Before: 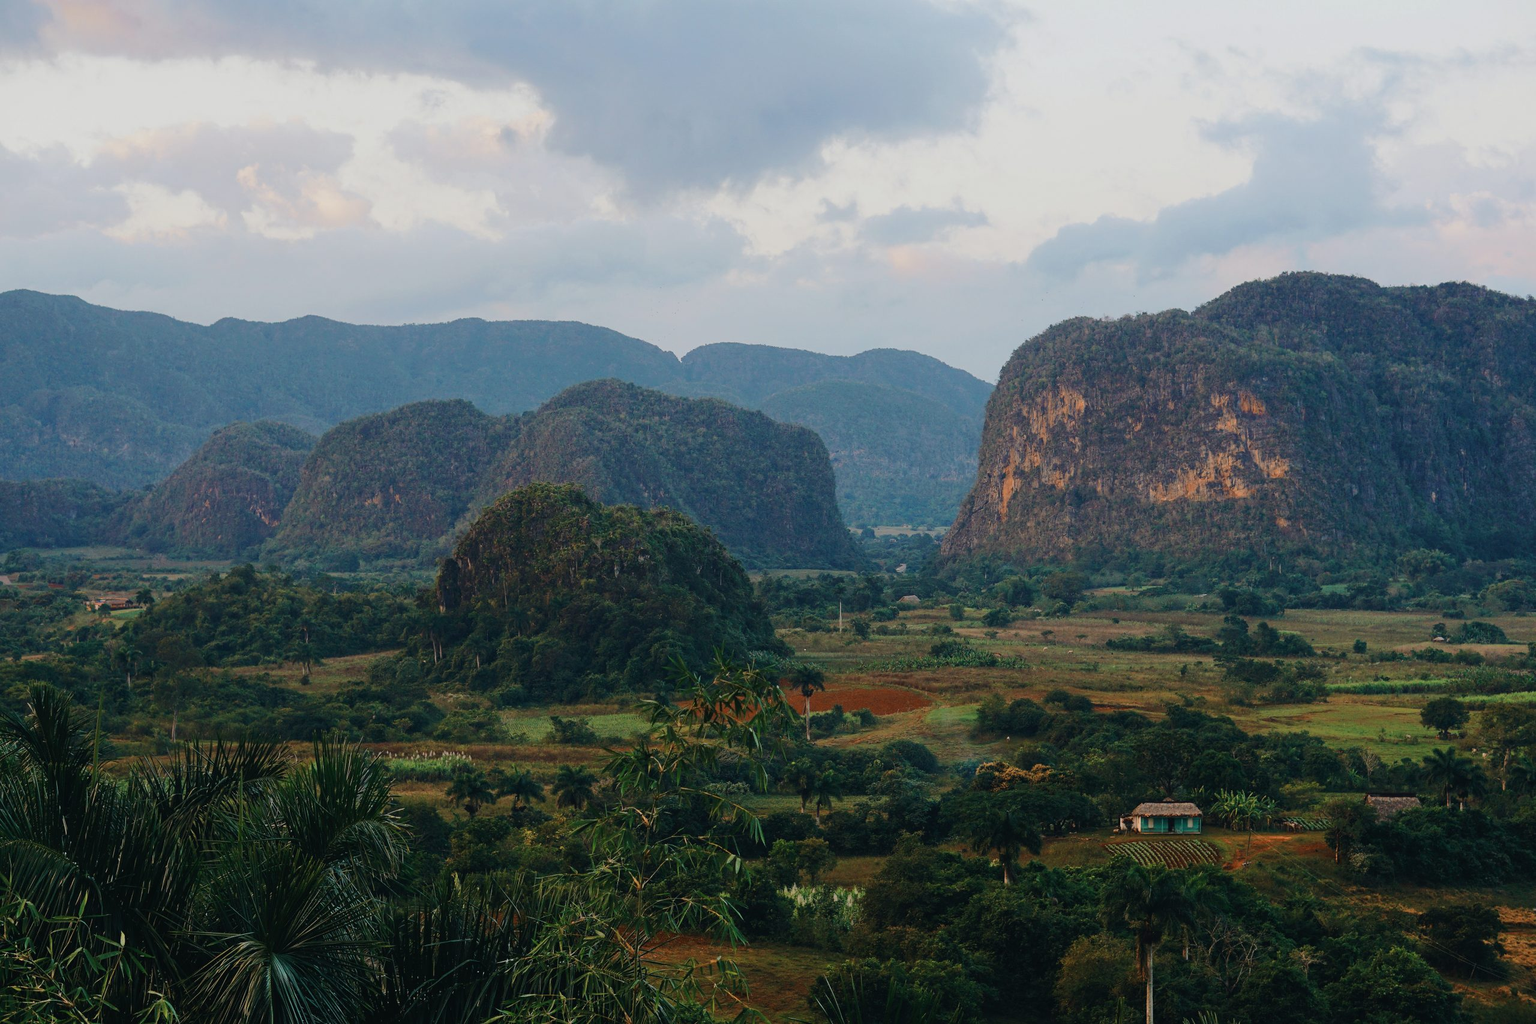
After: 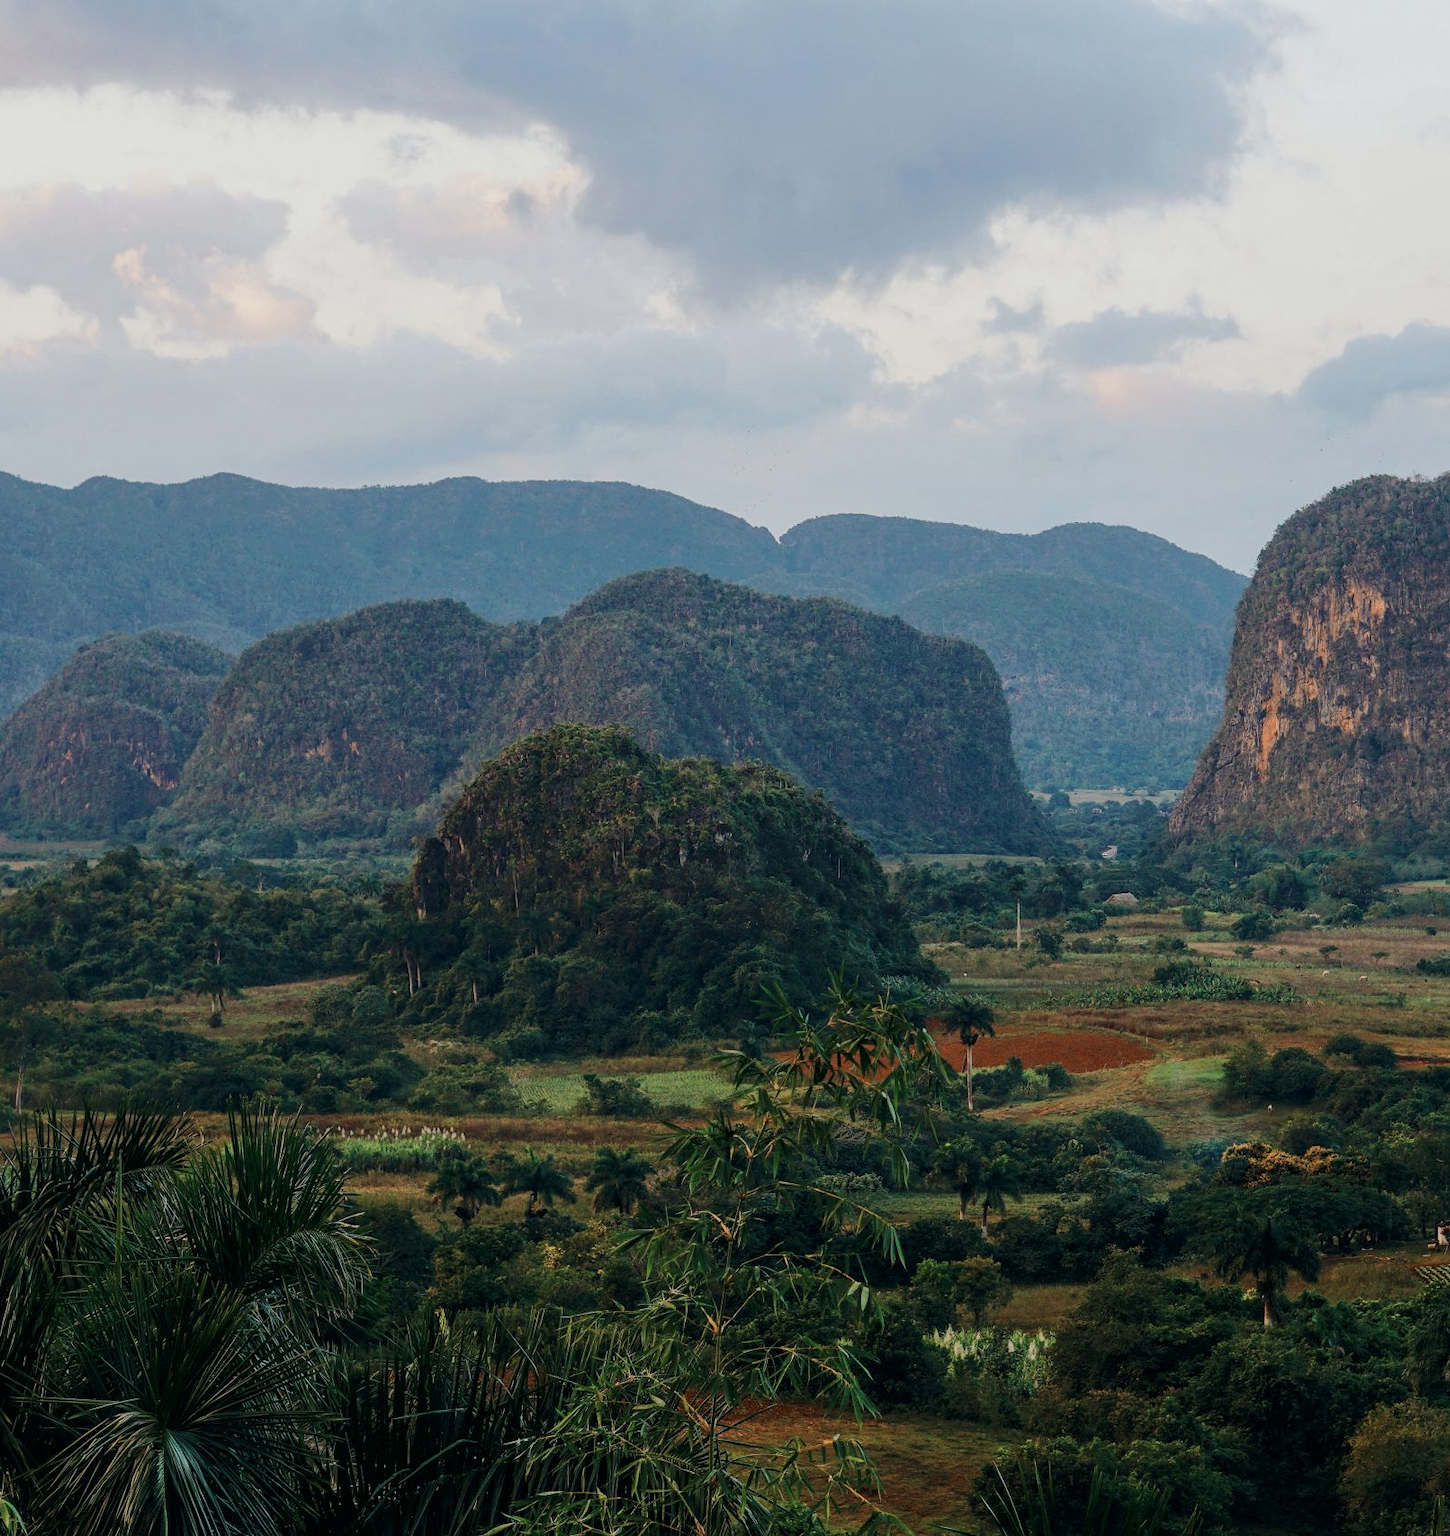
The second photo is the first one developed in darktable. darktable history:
crop: left 10.525%, right 26.471%
tone equalizer: edges refinement/feathering 500, mask exposure compensation -1.57 EV, preserve details no
local contrast: detail 130%
